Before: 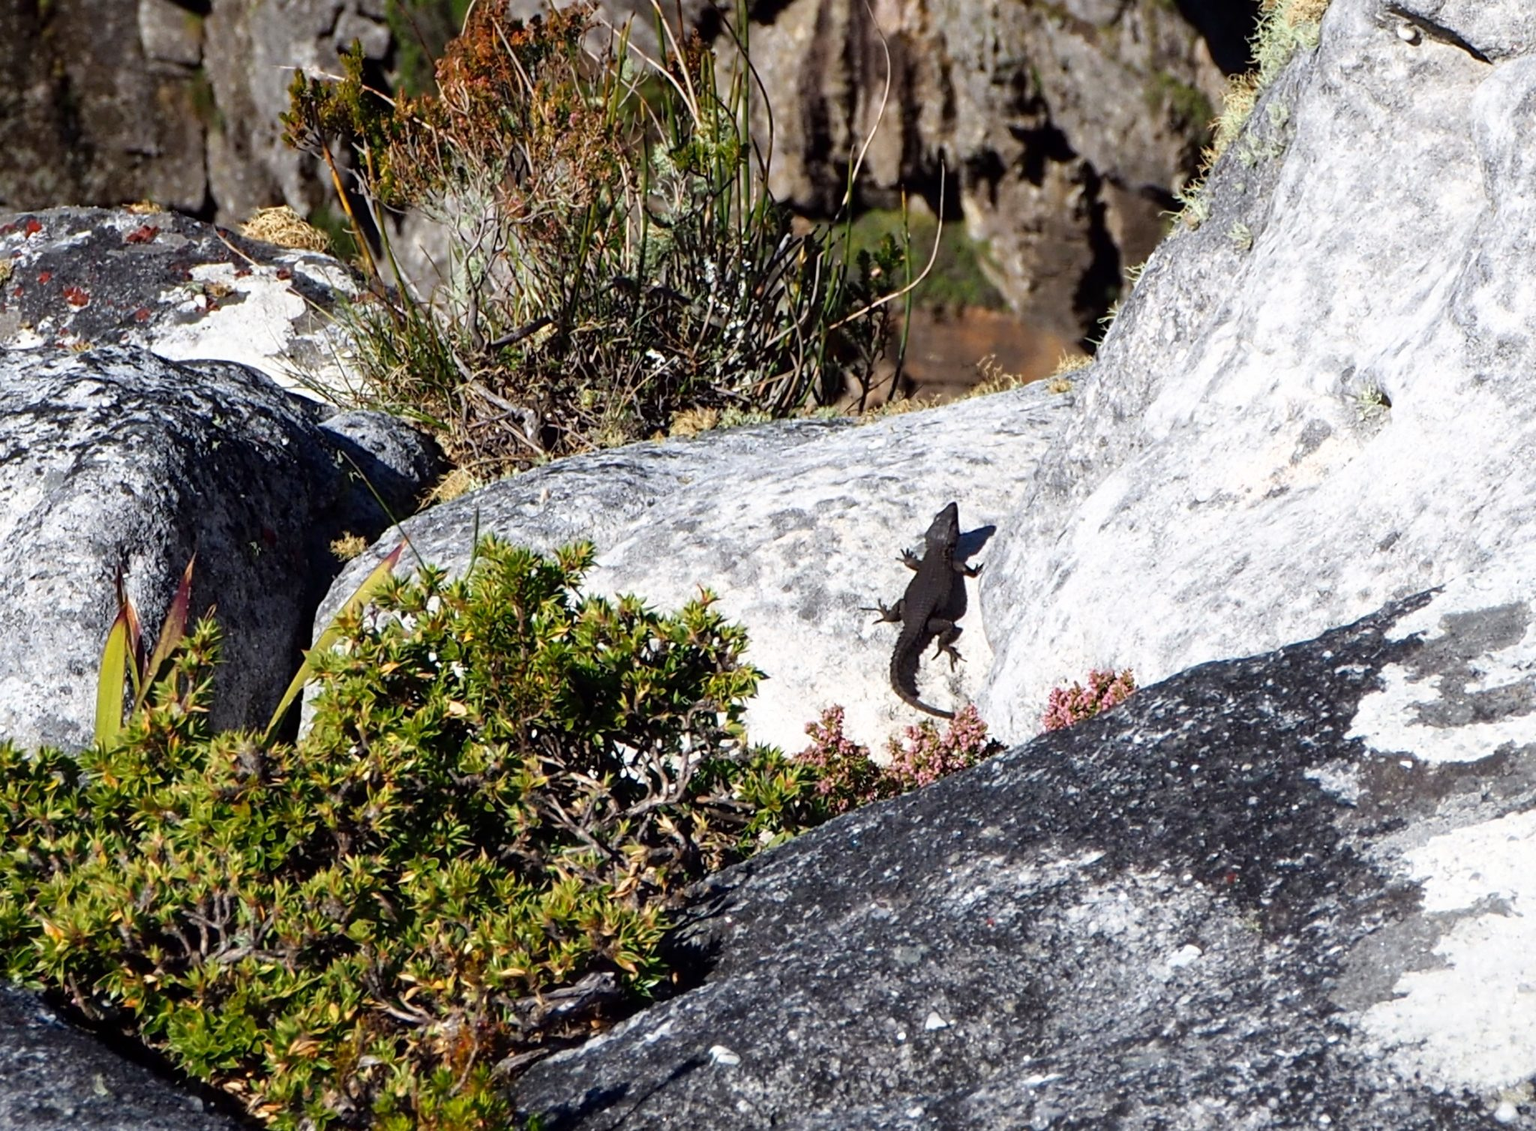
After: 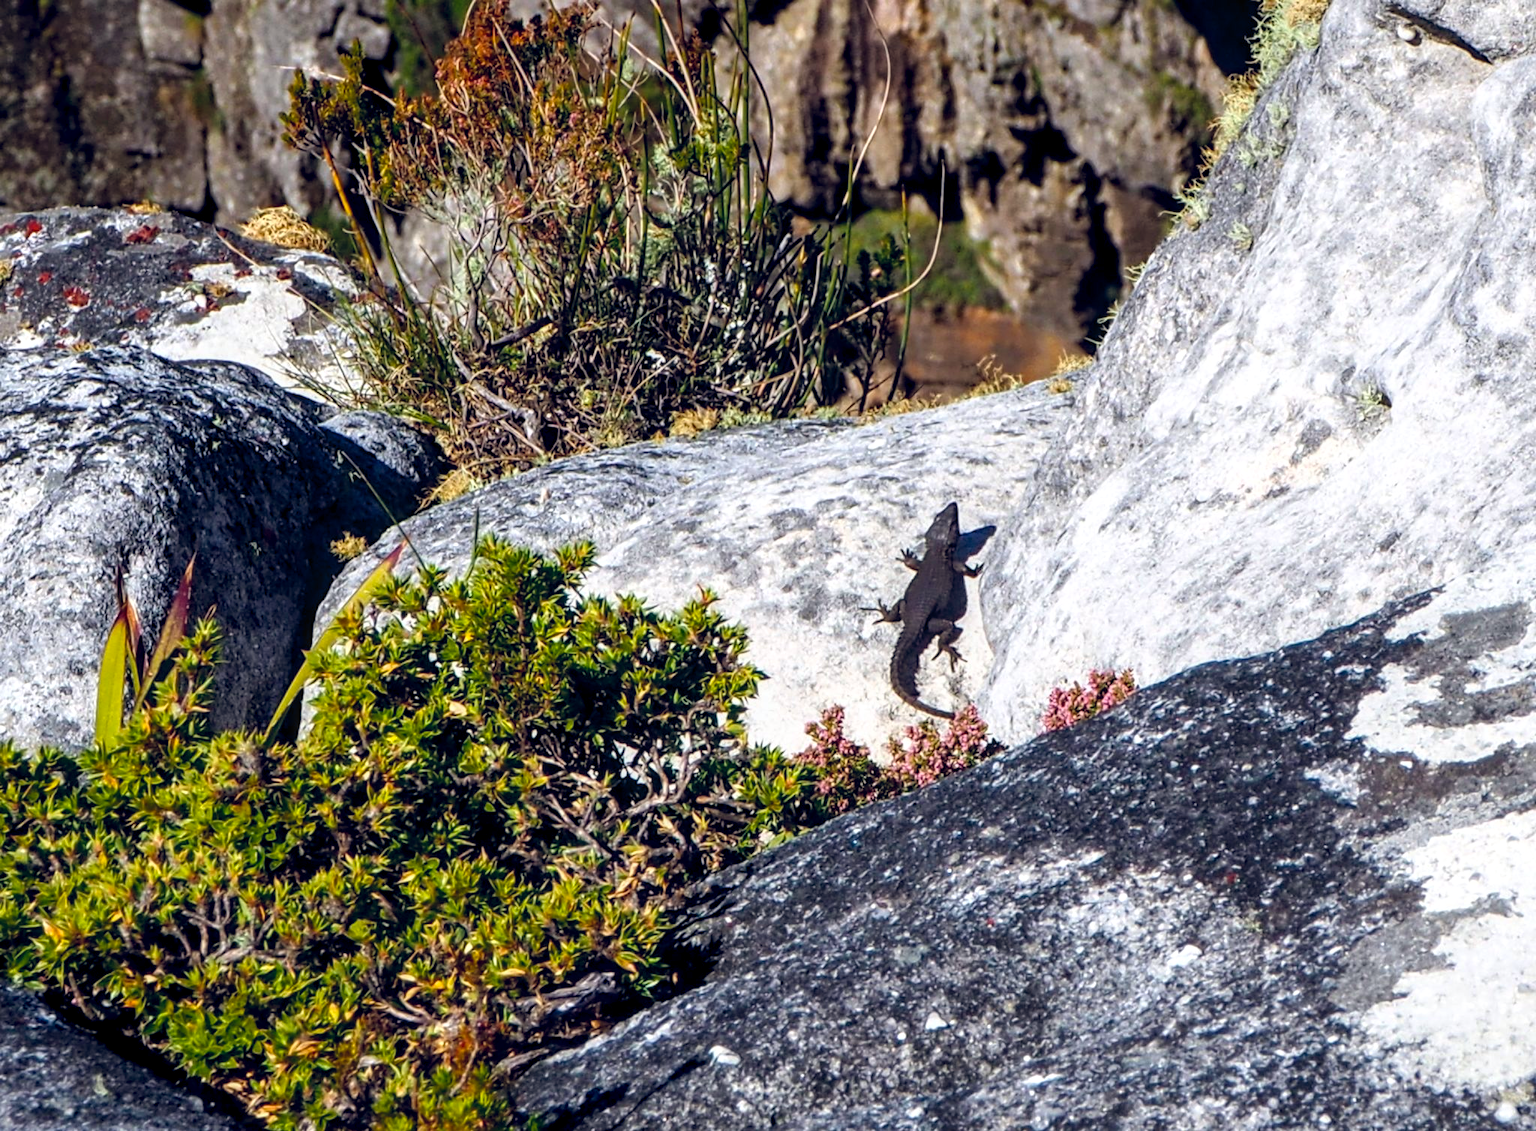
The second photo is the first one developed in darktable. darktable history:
local contrast: detail 130%
color balance rgb: global offset › chroma 0.136%, global offset › hue 254.05°, perceptual saturation grading › global saturation 19.349%, global vibrance 27.955%
